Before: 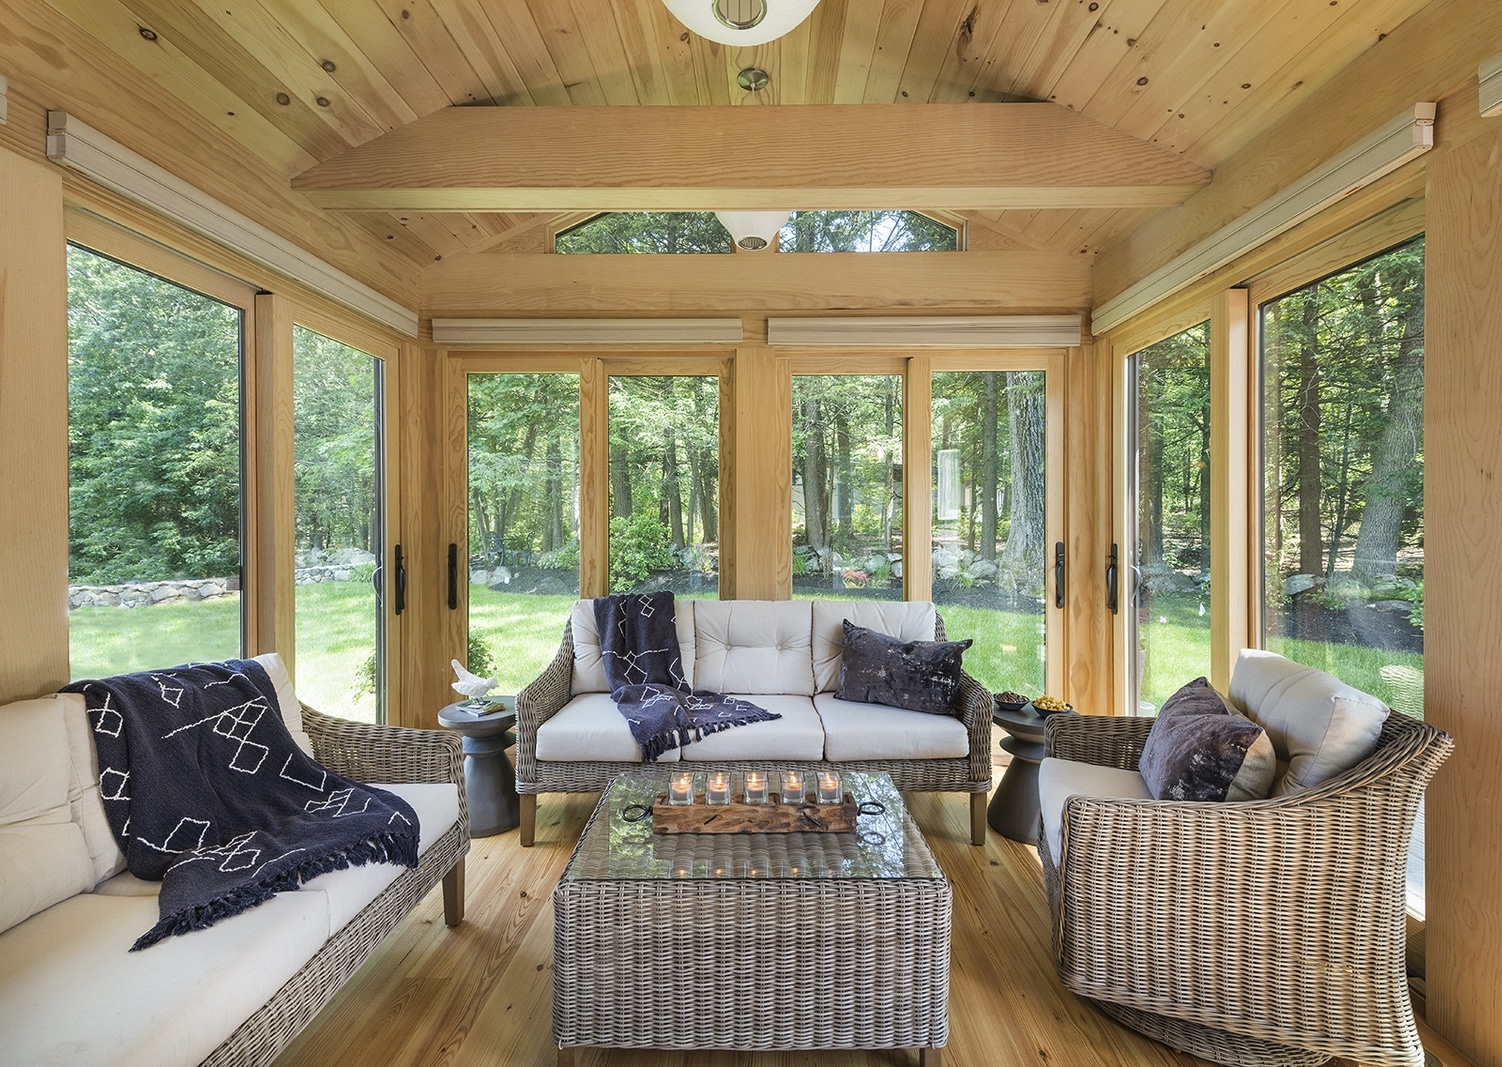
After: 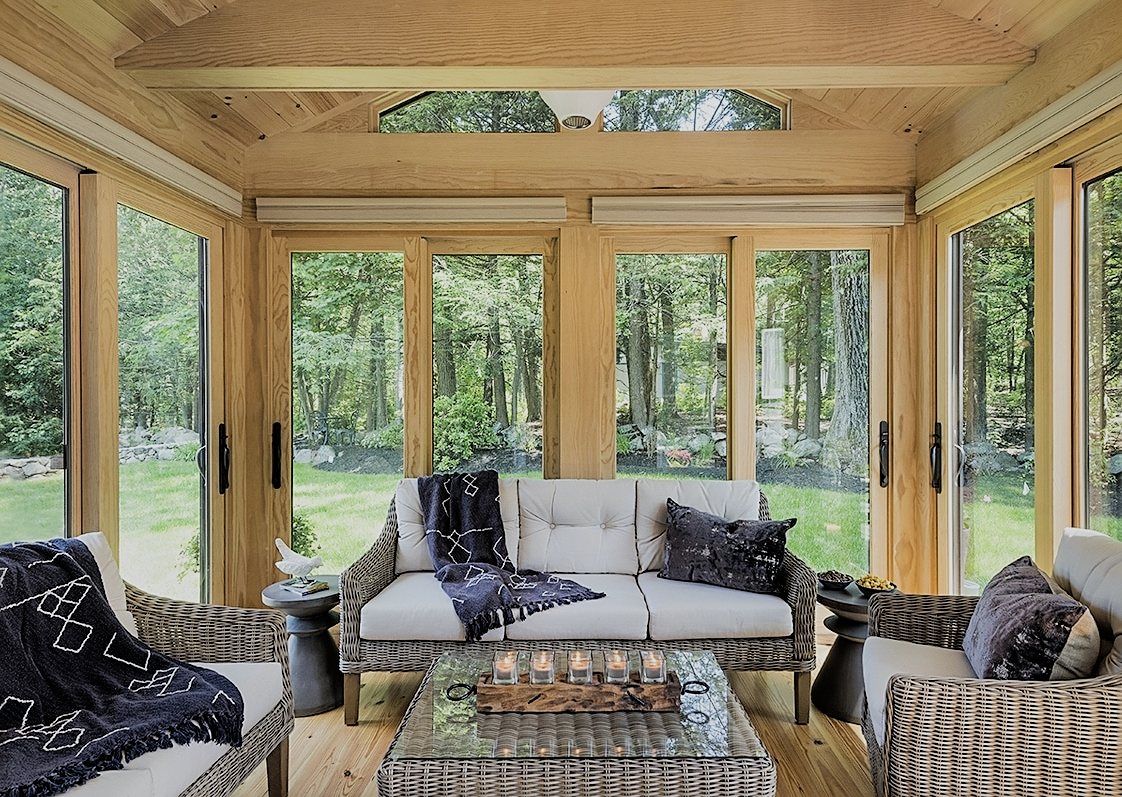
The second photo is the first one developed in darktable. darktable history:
sharpen: on, module defaults
filmic rgb: black relative exposure -5 EV, hardness 2.88, contrast 1.3, highlights saturation mix -30%
crop and rotate: left 11.831%, top 11.346%, right 13.429%, bottom 13.899%
shadows and highlights: on, module defaults
